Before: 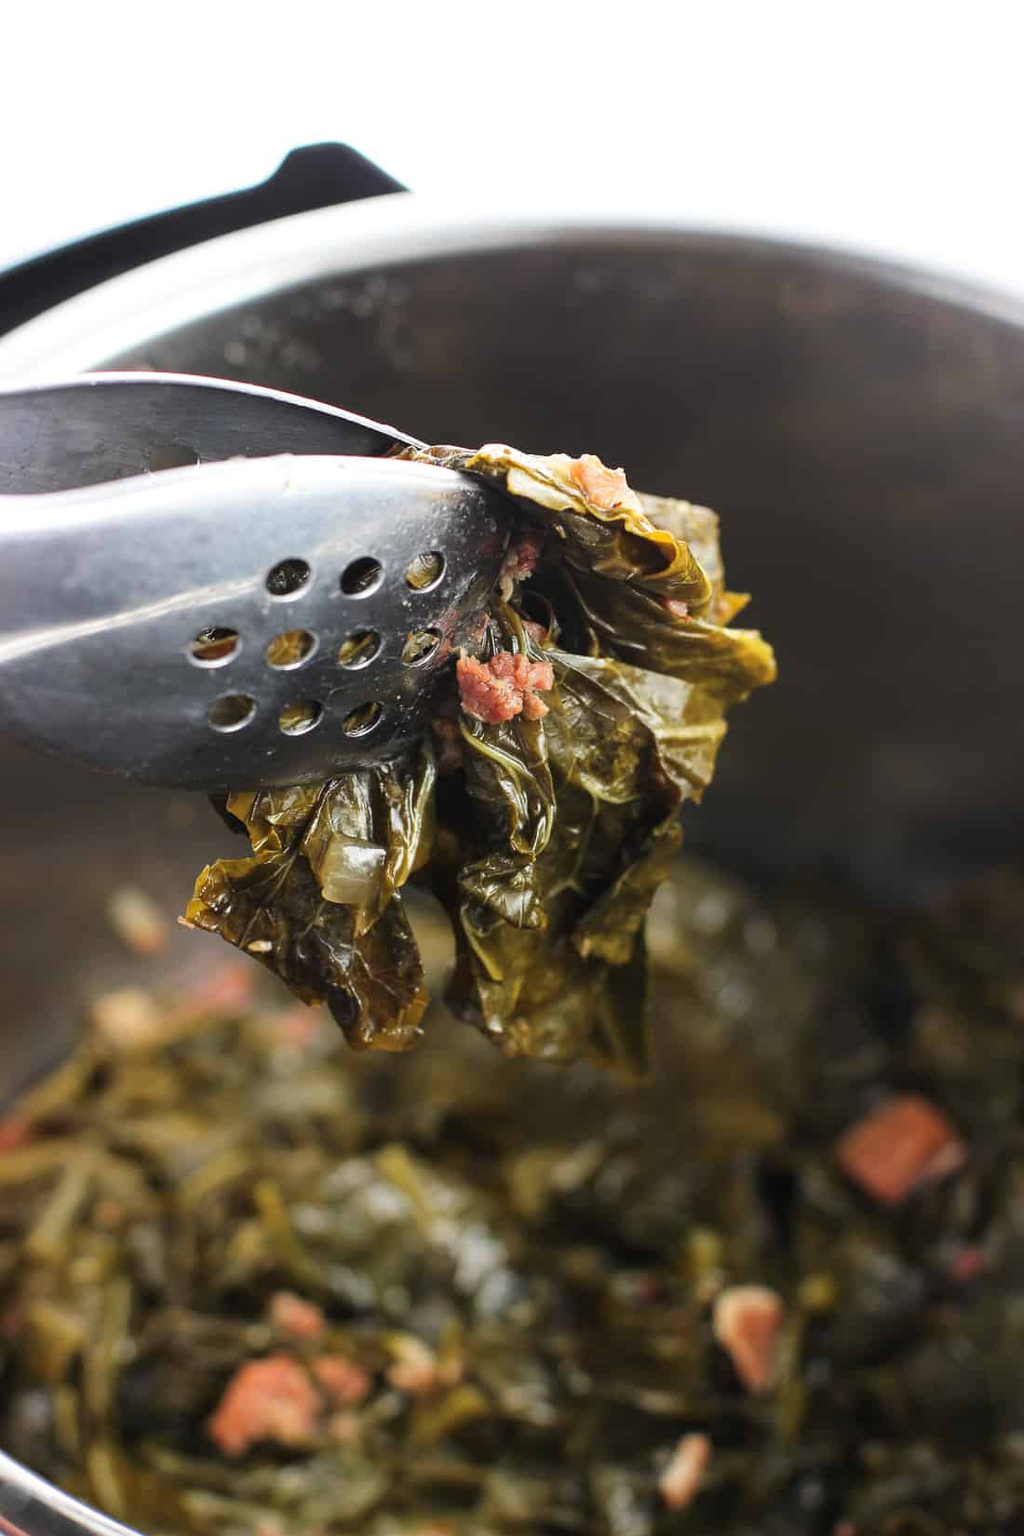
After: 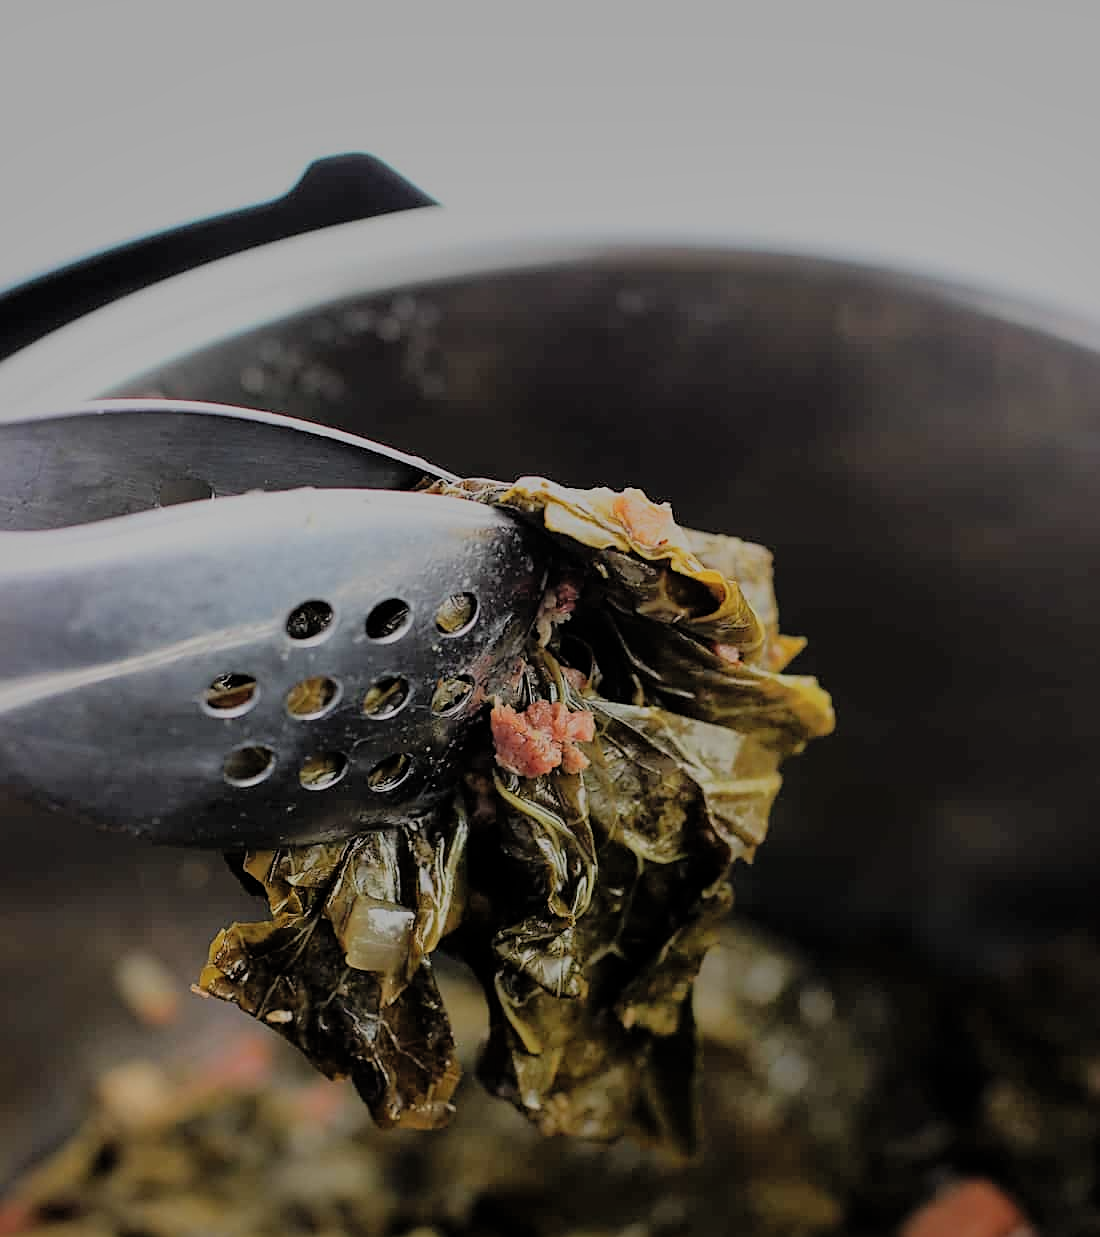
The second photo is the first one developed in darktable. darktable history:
shadows and highlights: highlights -59.81
filmic rgb: middle gray luminance 28.8%, black relative exposure -10.31 EV, white relative exposure 5.48 EV, target black luminance 0%, hardness 3.96, latitude 1.43%, contrast 1.126, highlights saturation mix 5.3%, shadows ↔ highlights balance 14.43%, add noise in highlights 0, preserve chrominance luminance Y, color science v3 (2019), use custom middle-gray values true, contrast in highlights soft
crop: bottom 24.985%
sharpen: on, module defaults
